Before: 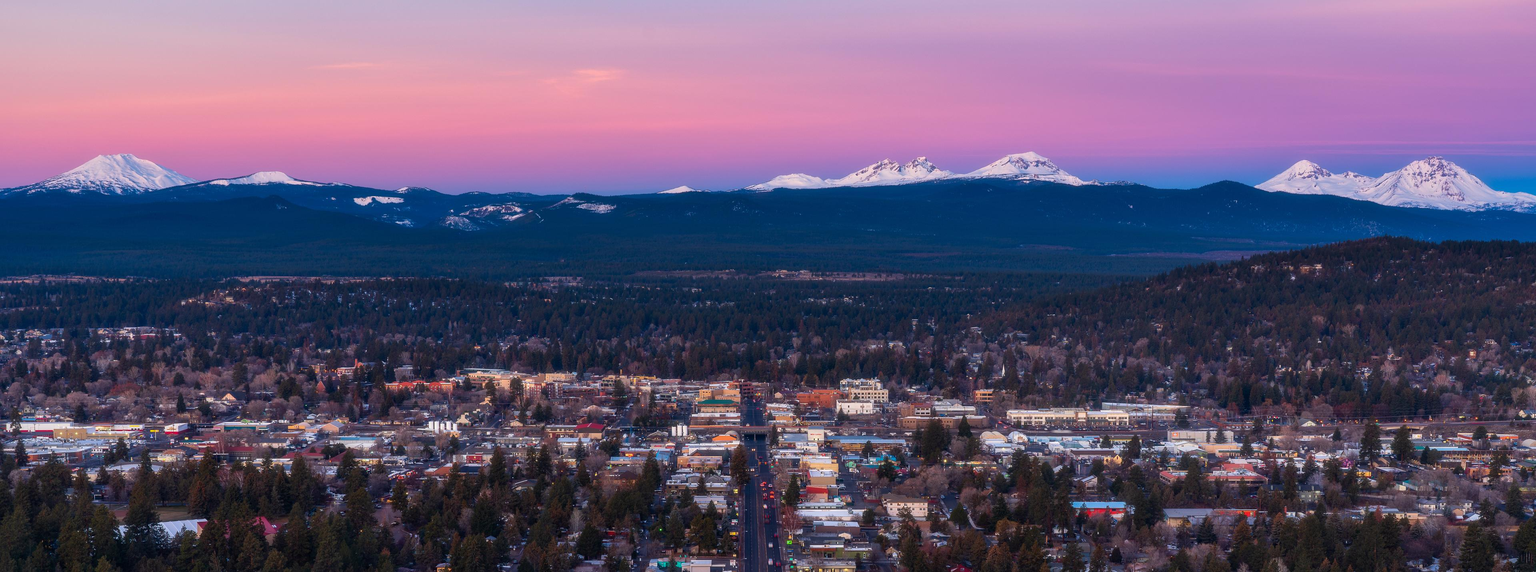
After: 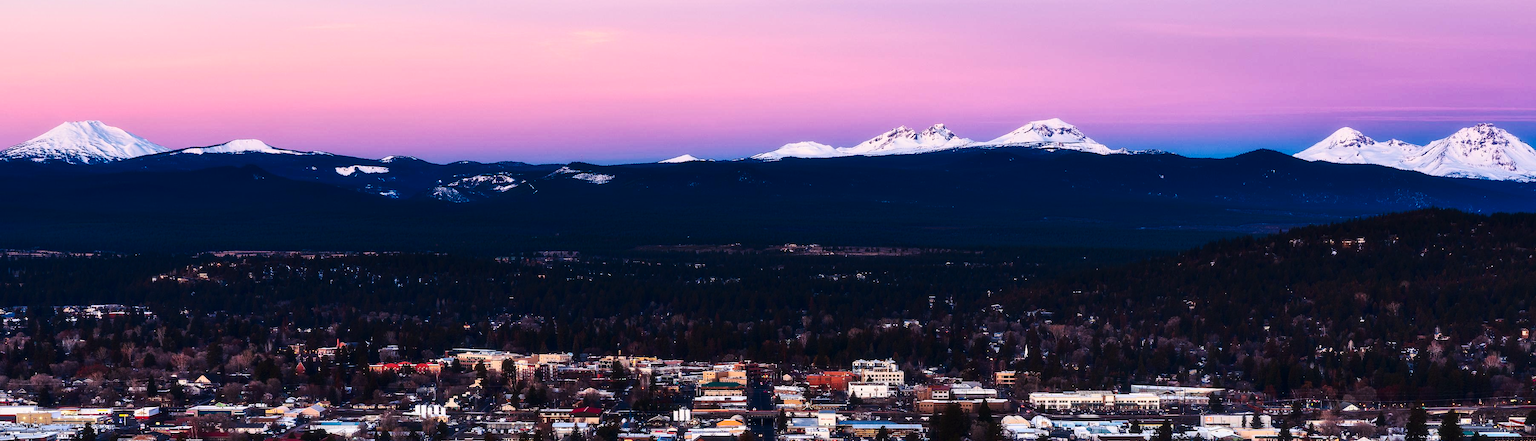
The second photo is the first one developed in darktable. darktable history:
contrast brightness saturation: contrast 0.291
tone curve: curves: ch0 [(0, 0) (0.003, 0.009) (0.011, 0.013) (0.025, 0.019) (0.044, 0.029) (0.069, 0.04) (0.1, 0.053) (0.136, 0.08) (0.177, 0.114) (0.224, 0.151) (0.277, 0.207) (0.335, 0.267) (0.399, 0.35) (0.468, 0.442) (0.543, 0.545) (0.623, 0.656) (0.709, 0.752) (0.801, 0.843) (0.898, 0.932) (1, 1)], preserve colors none
crop: left 2.502%, top 7.185%, right 3.419%, bottom 20.271%
